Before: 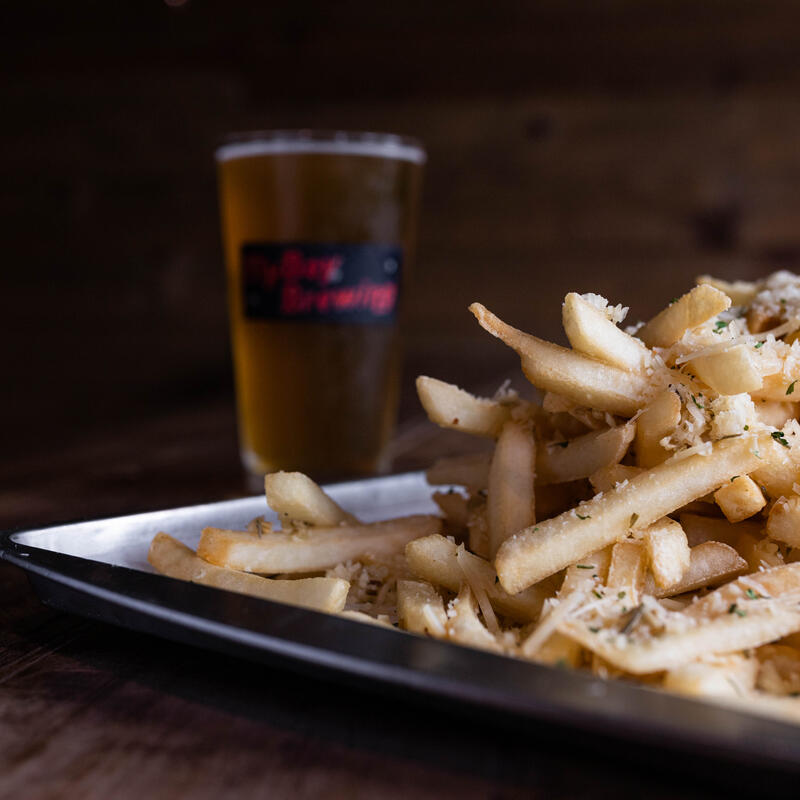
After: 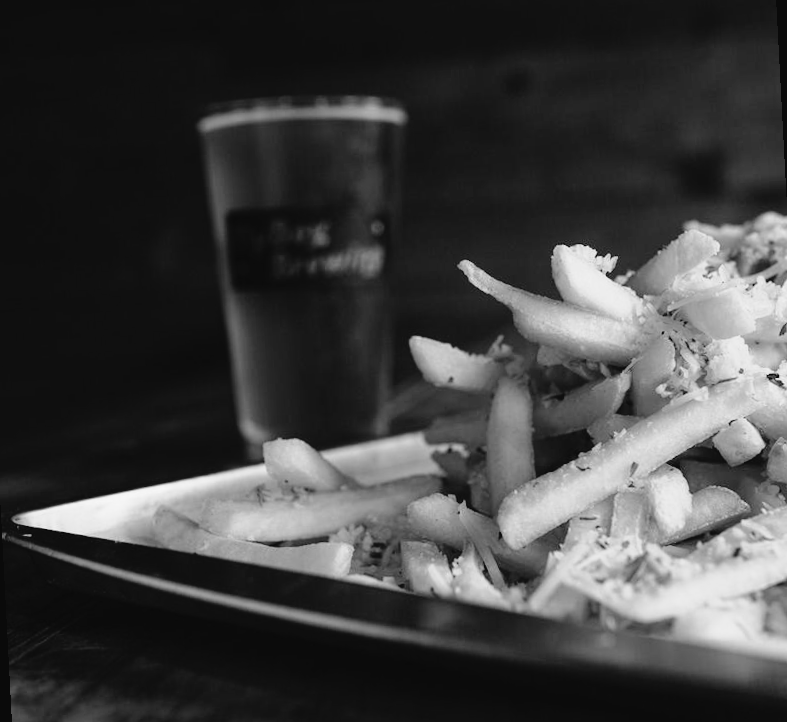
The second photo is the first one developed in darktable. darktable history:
tone curve: curves: ch0 [(0.001, 0.029) (0.084, 0.074) (0.162, 0.165) (0.304, 0.382) (0.466, 0.576) (0.654, 0.741) (0.848, 0.906) (0.984, 0.963)]; ch1 [(0, 0) (0.34, 0.235) (0.46, 0.46) (0.515, 0.502) (0.553, 0.567) (0.764, 0.815) (1, 1)]; ch2 [(0, 0) (0.44, 0.458) (0.479, 0.492) (0.524, 0.507) (0.547, 0.579) (0.673, 0.712) (1, 1)], color space Lab, independent channels, preserve colors none
monochrome: on, module defaults
rotate and perspective: rotation -3°, crop left 0.031, crop right 0.968, crop top 0.07, crop bottom 0.93
